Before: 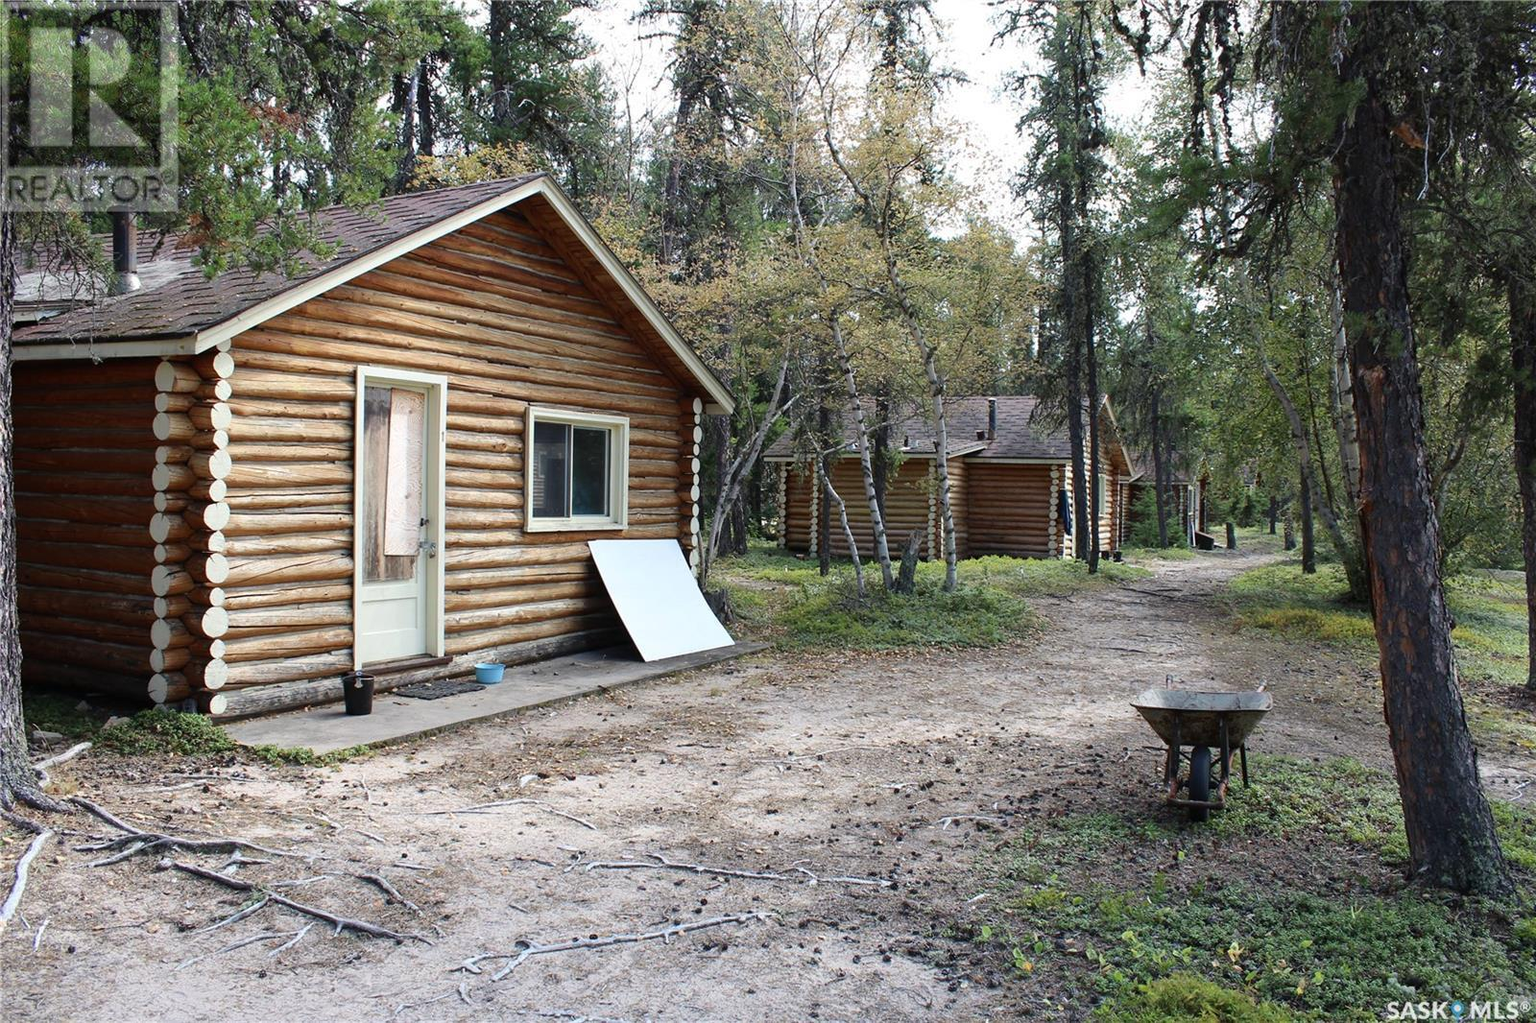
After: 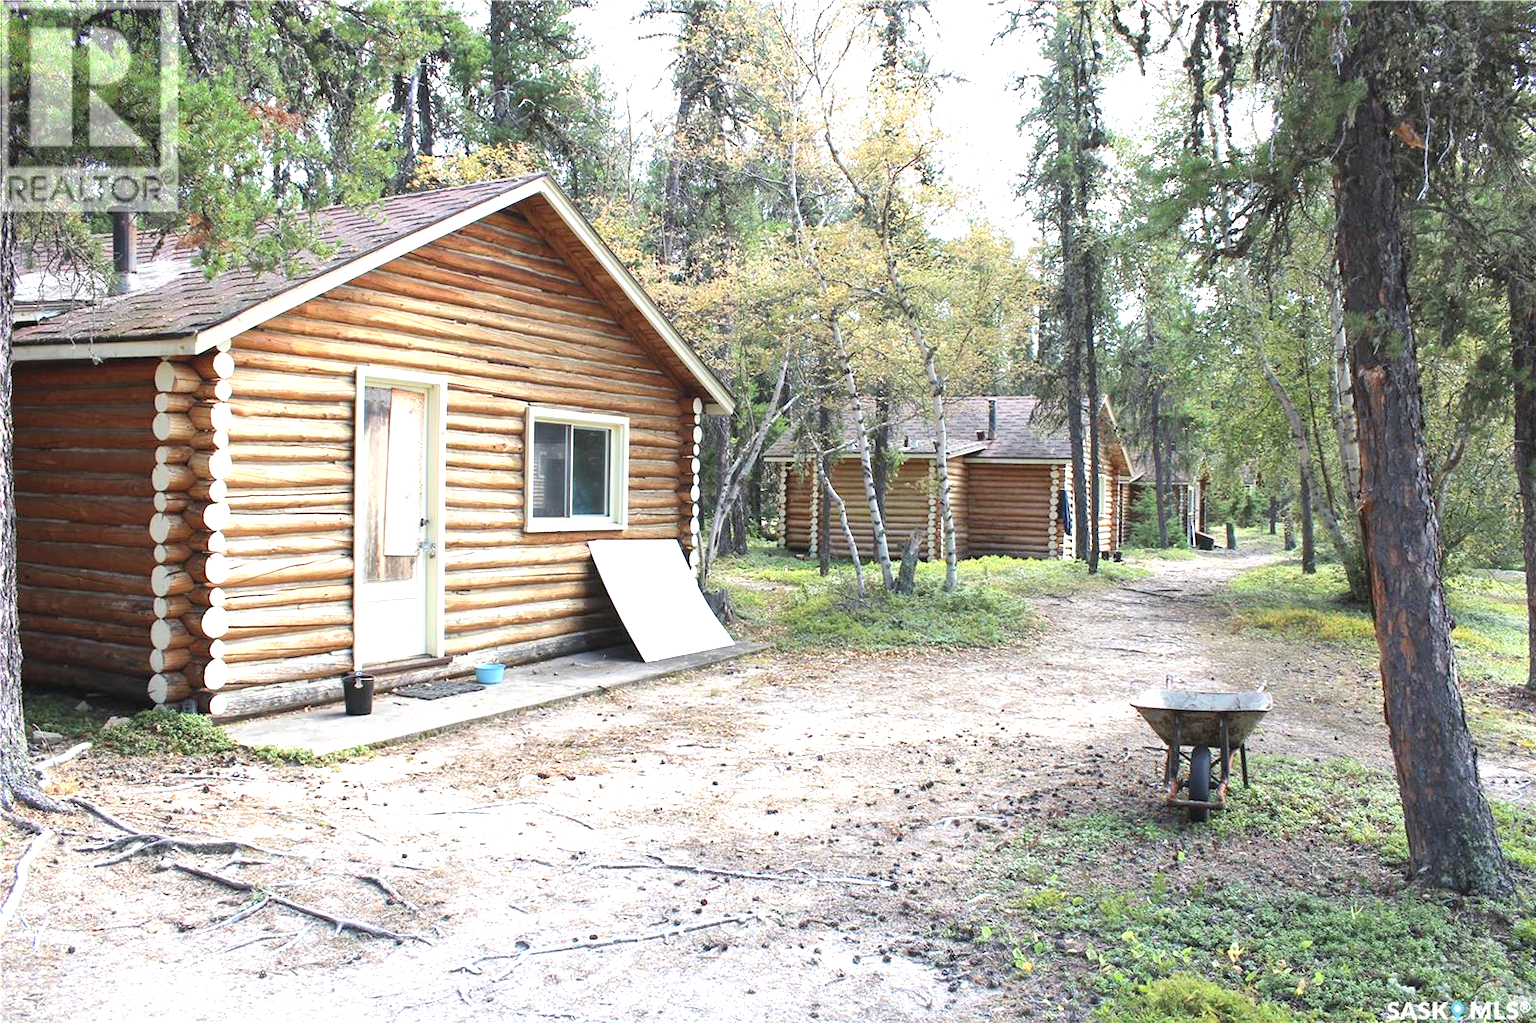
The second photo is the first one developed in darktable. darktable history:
contrast brightness saturation: brightness 0.15
exposure: black level correction 0, exposure 1.1 EV, compensate exposure bias true, compensate highlight preservation false
